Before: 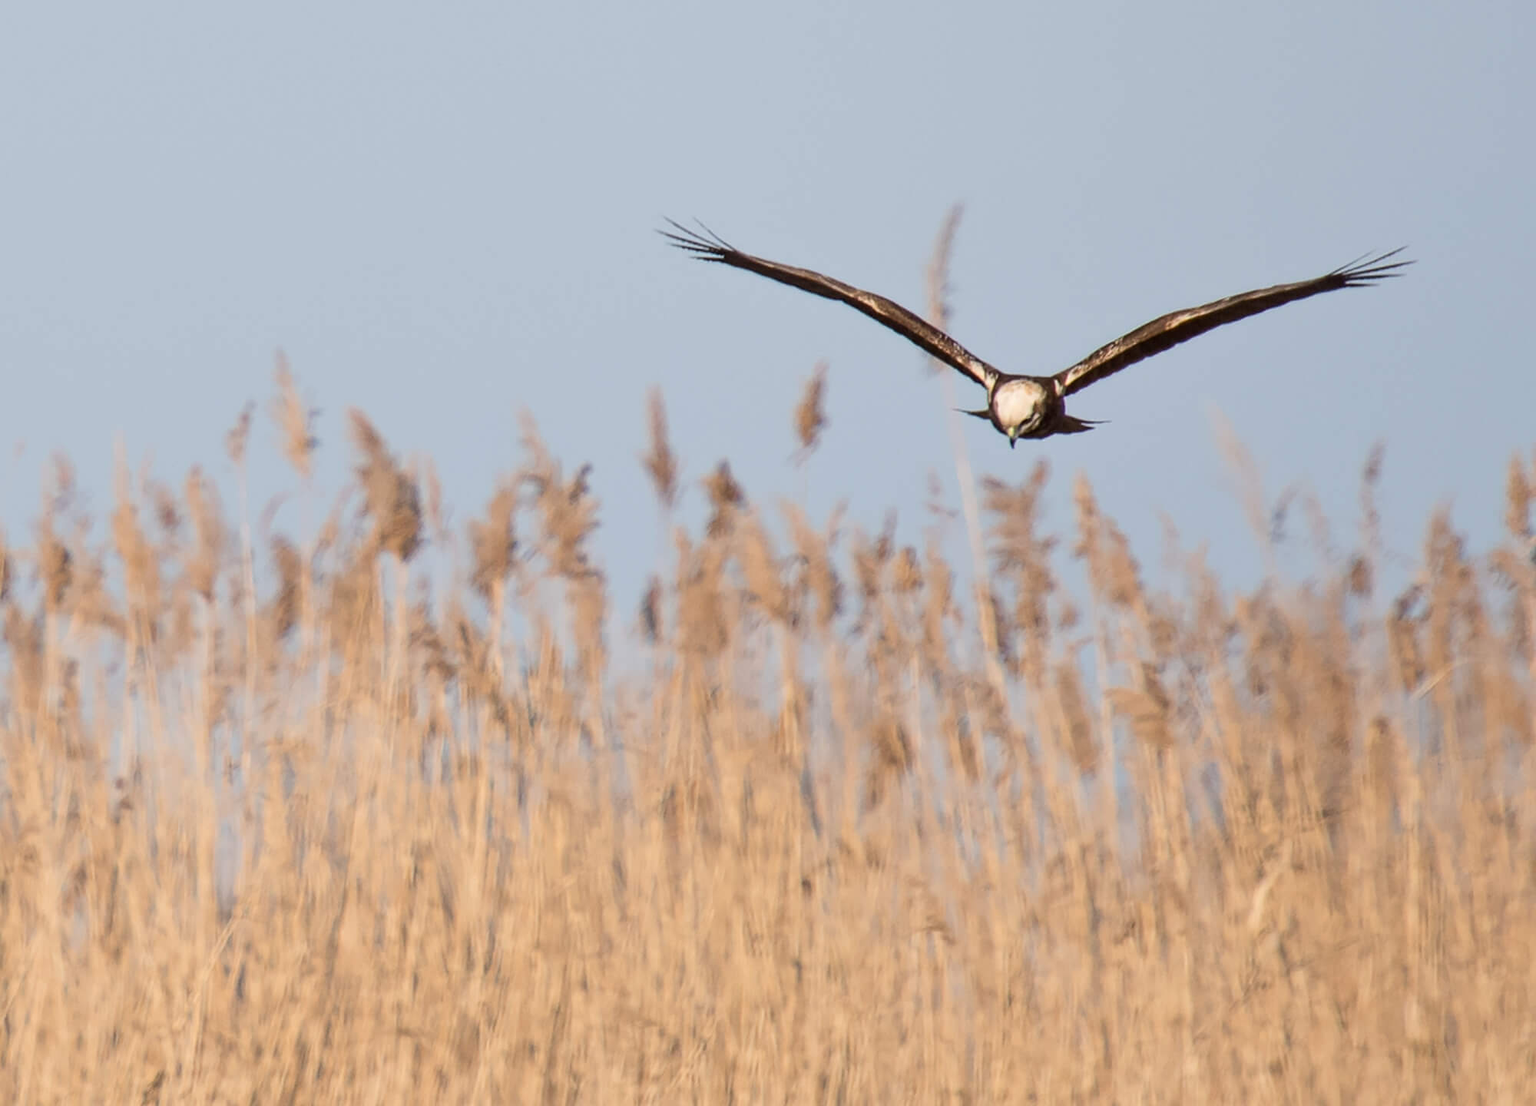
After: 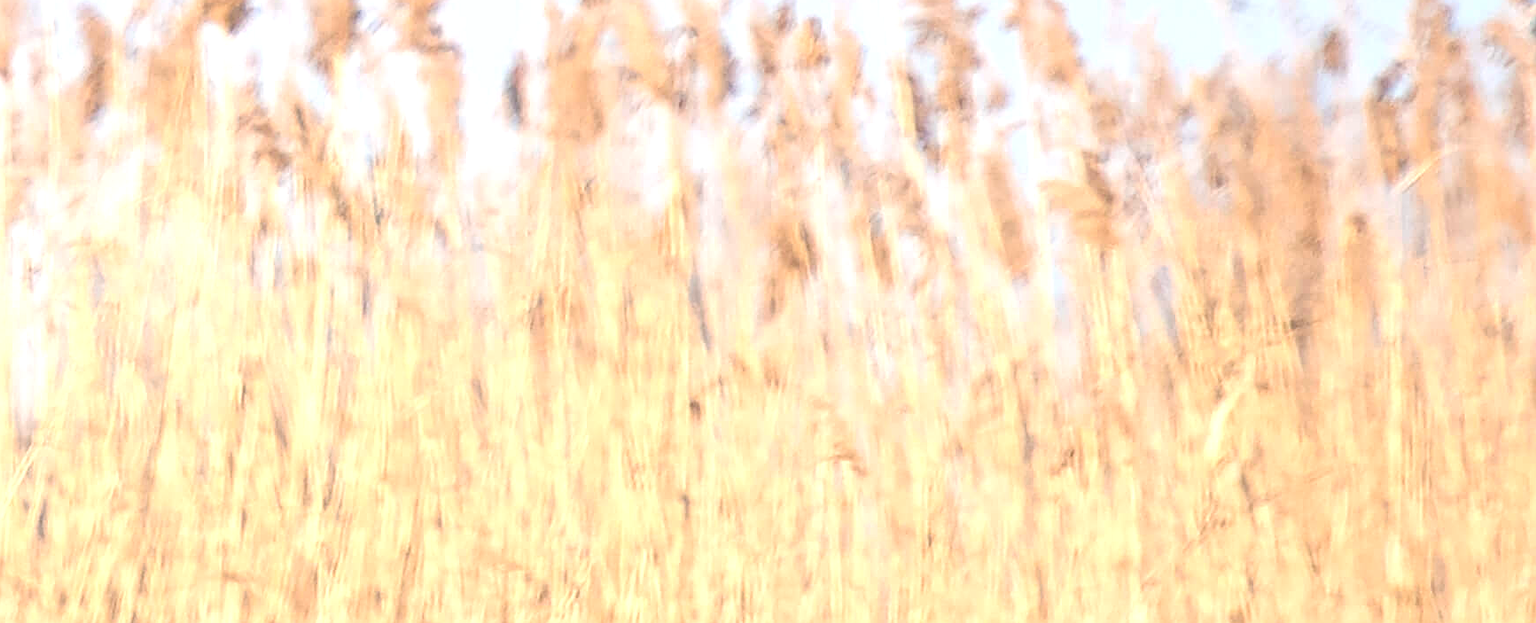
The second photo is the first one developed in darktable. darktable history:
exposure: black level correction 0, exposure 1.1 EV, compensate exposure bias true, compensate highlight preservation false
crop and rotate: left 13.306%, top 48.129%, bottom 2.928%
sharpen: on, module defaults
